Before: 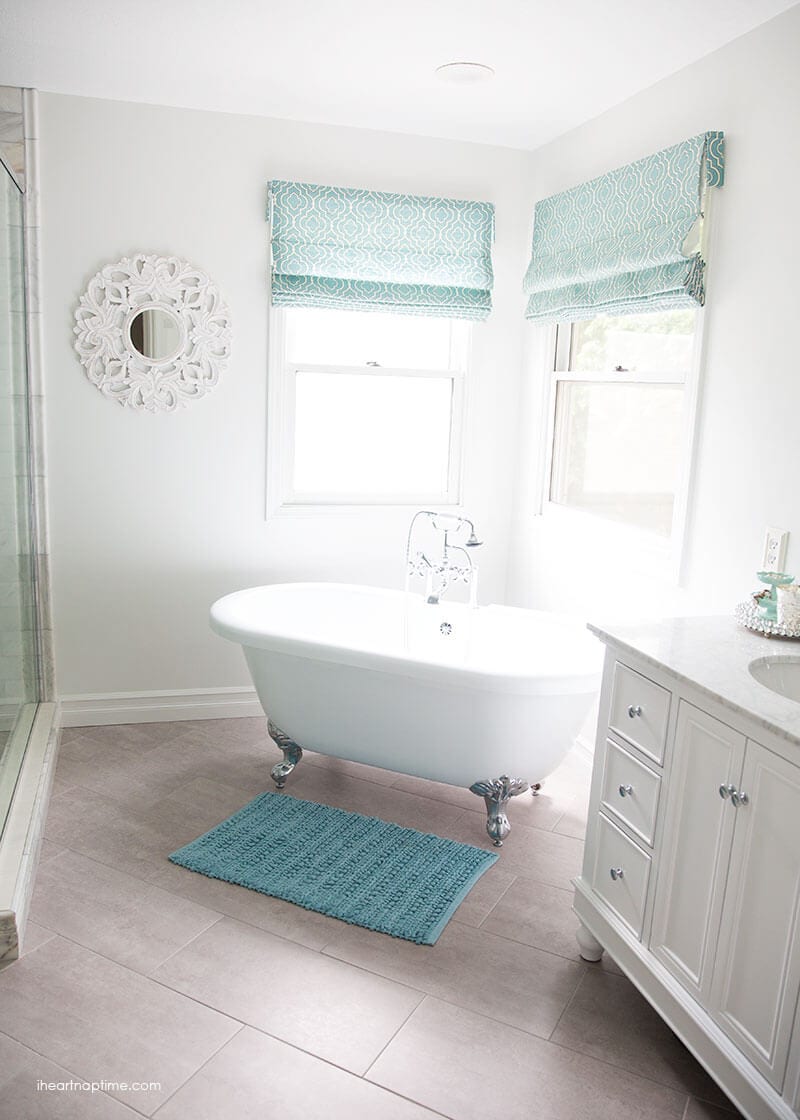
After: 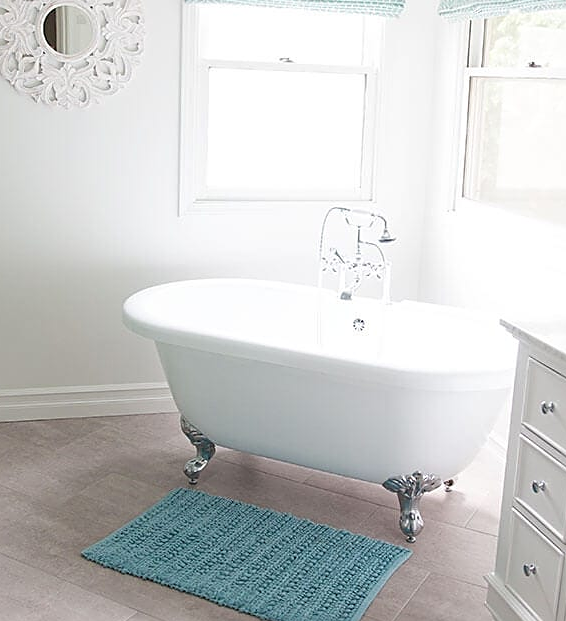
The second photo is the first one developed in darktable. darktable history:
crop: left 10.901%, top 27.187%, right 18.277%, bottom 17.303%
sharpen: on, module defaults
